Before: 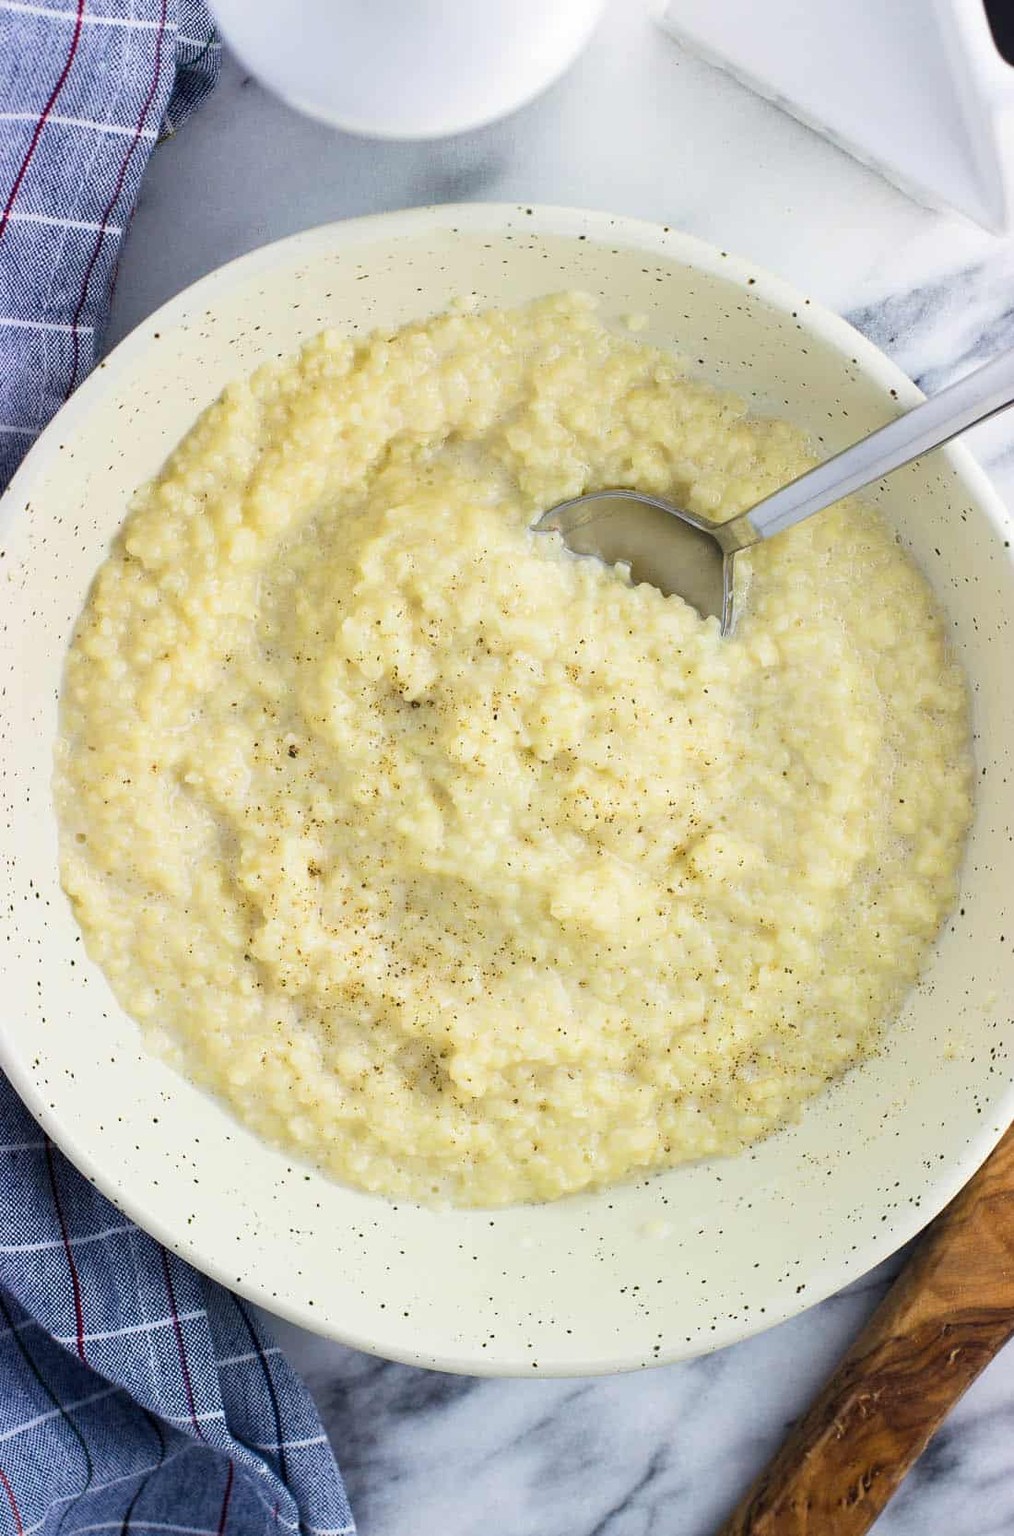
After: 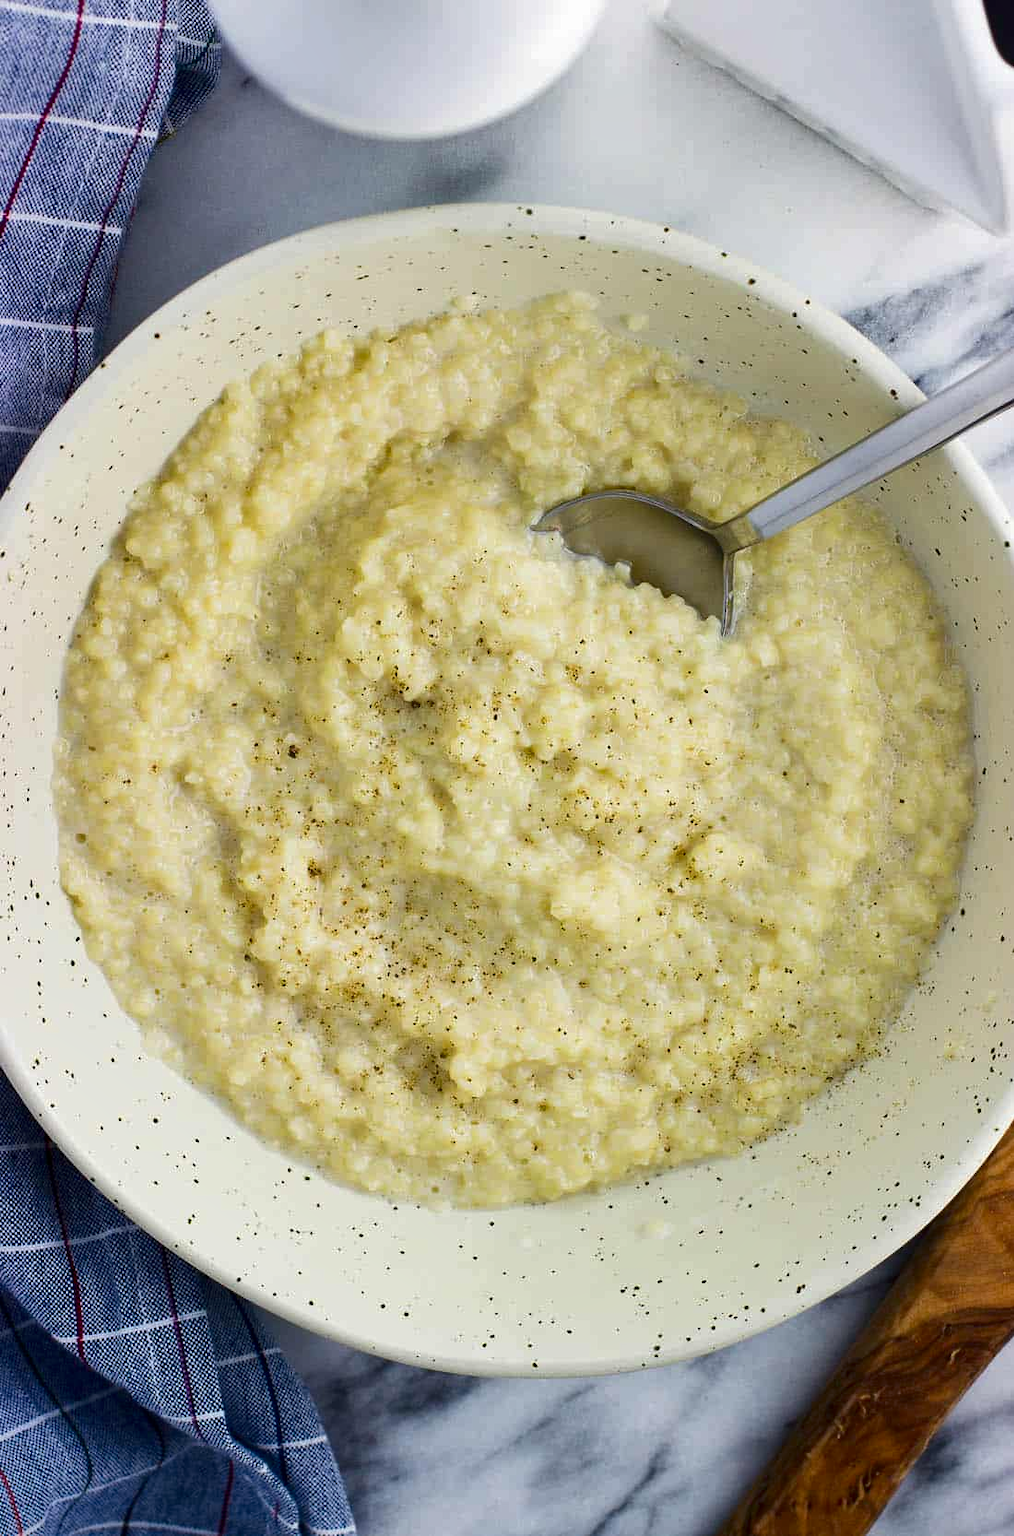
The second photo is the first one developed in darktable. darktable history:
contrast brightness saturation: brightness -0.206, saturation 0.081
shadows and highlights: shadows 31.45, highlights -31.59, soften with gaussian
